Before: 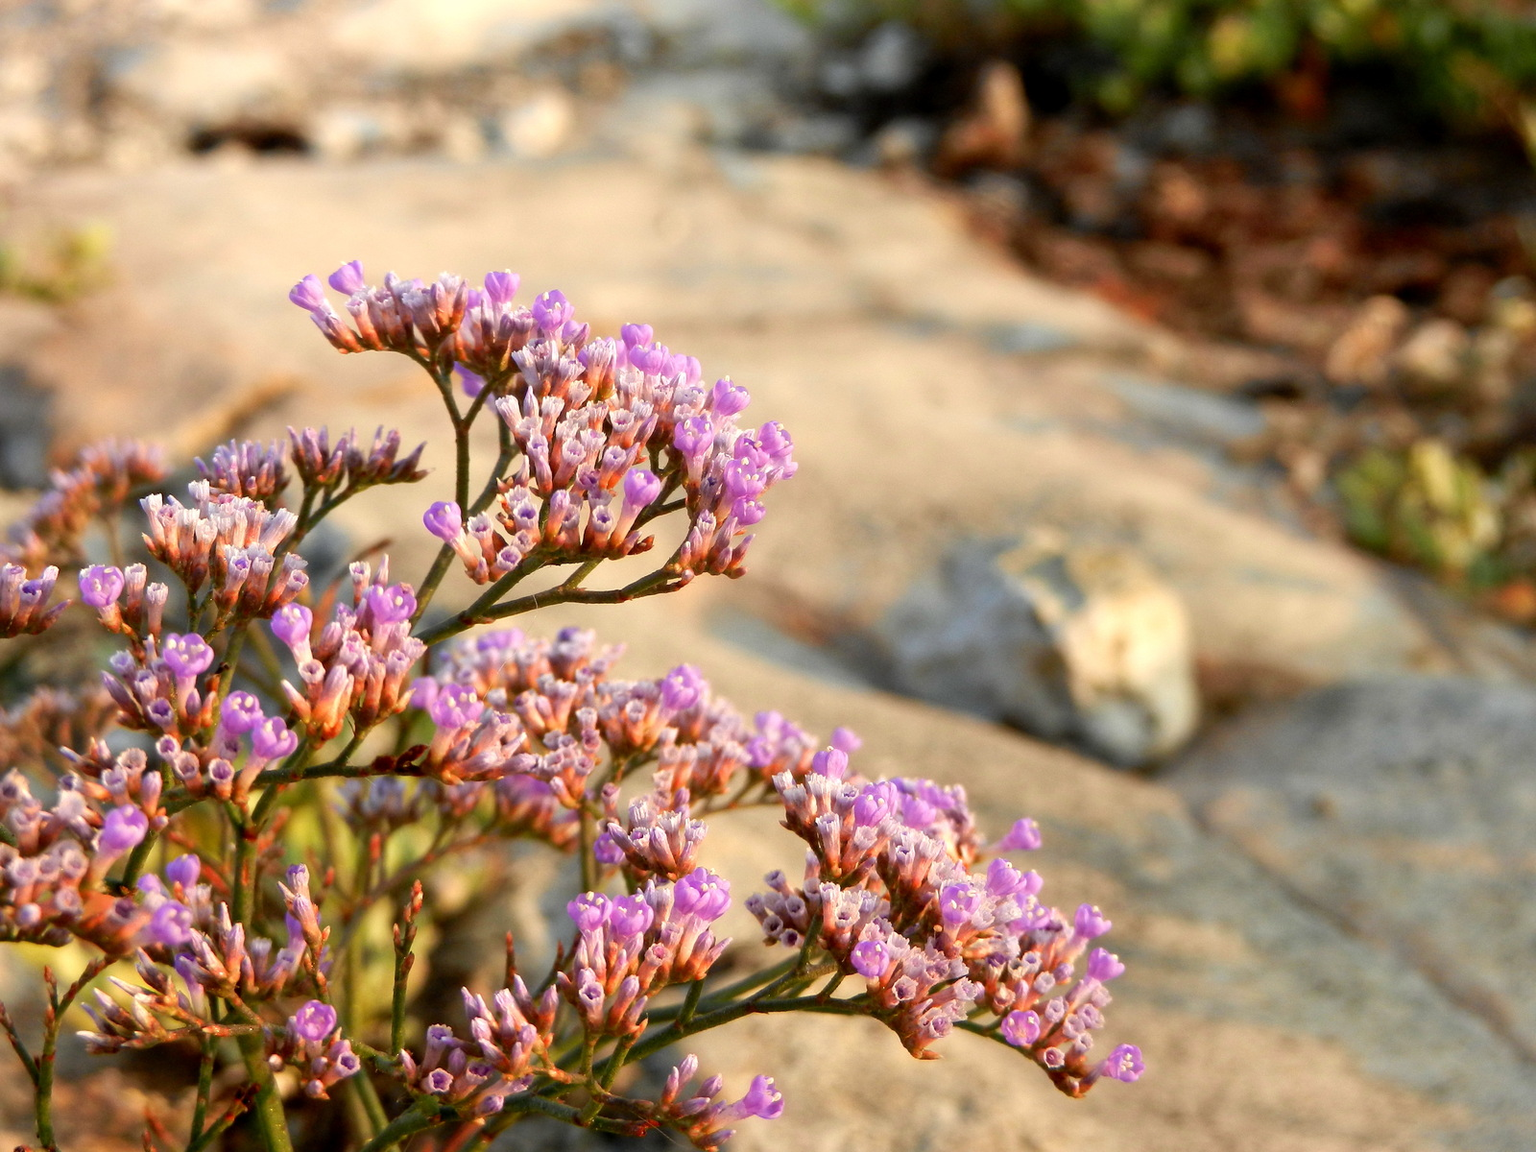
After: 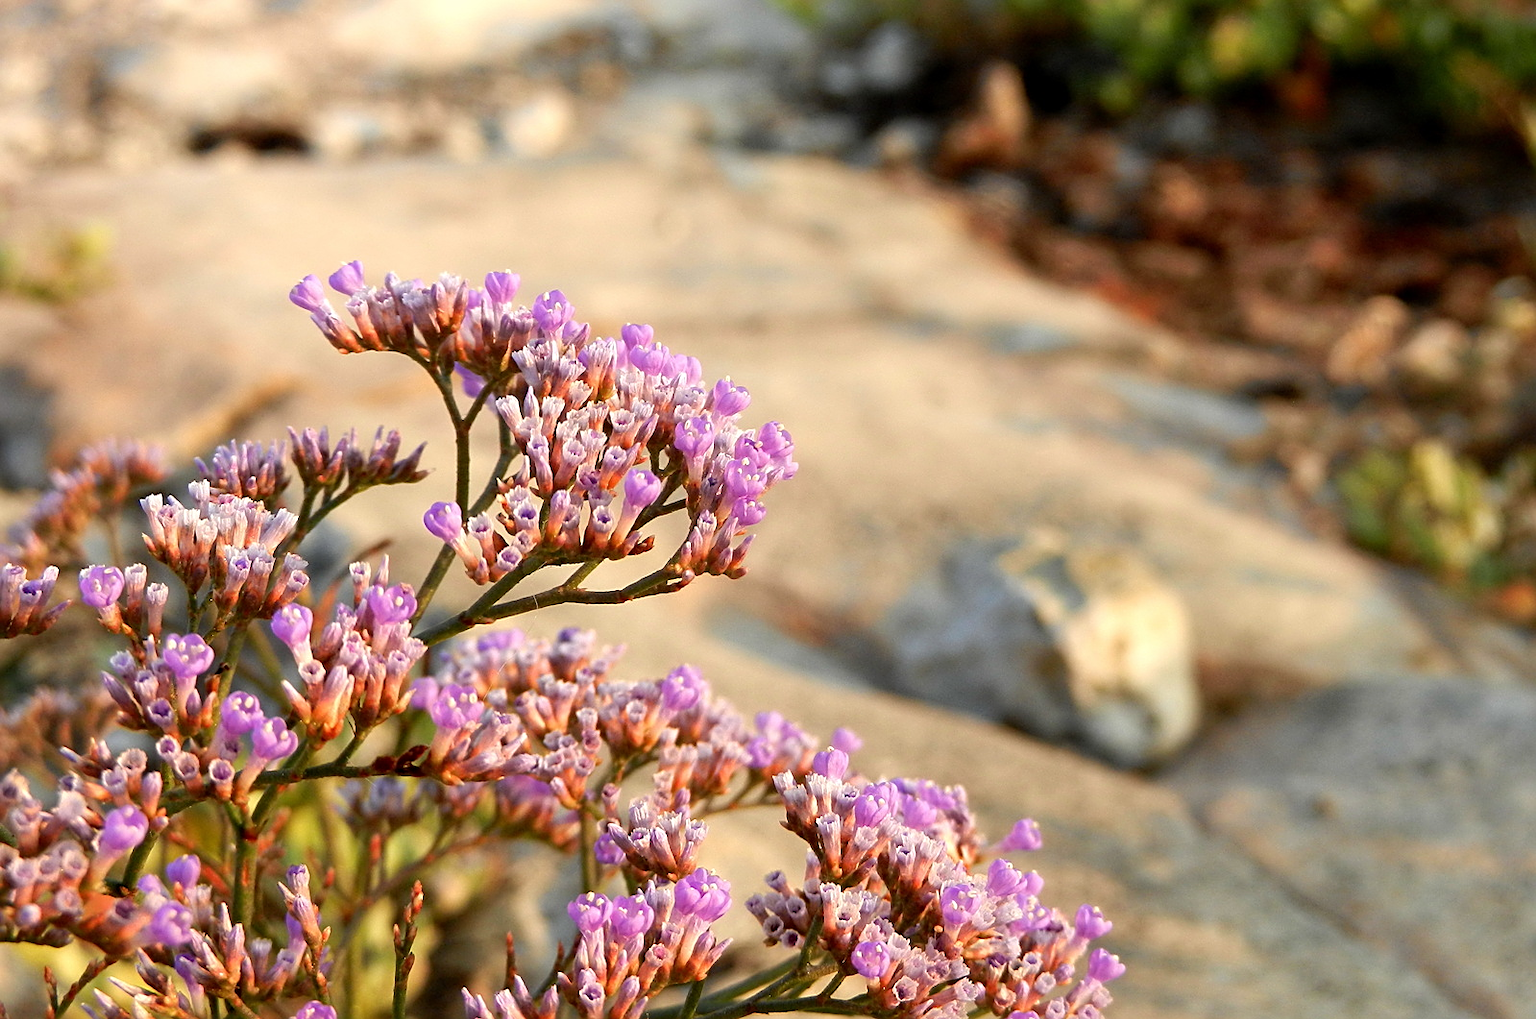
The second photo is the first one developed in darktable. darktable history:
sharpen: on, module defaults
crop and rotate: top 0%, bottom 11.568%
